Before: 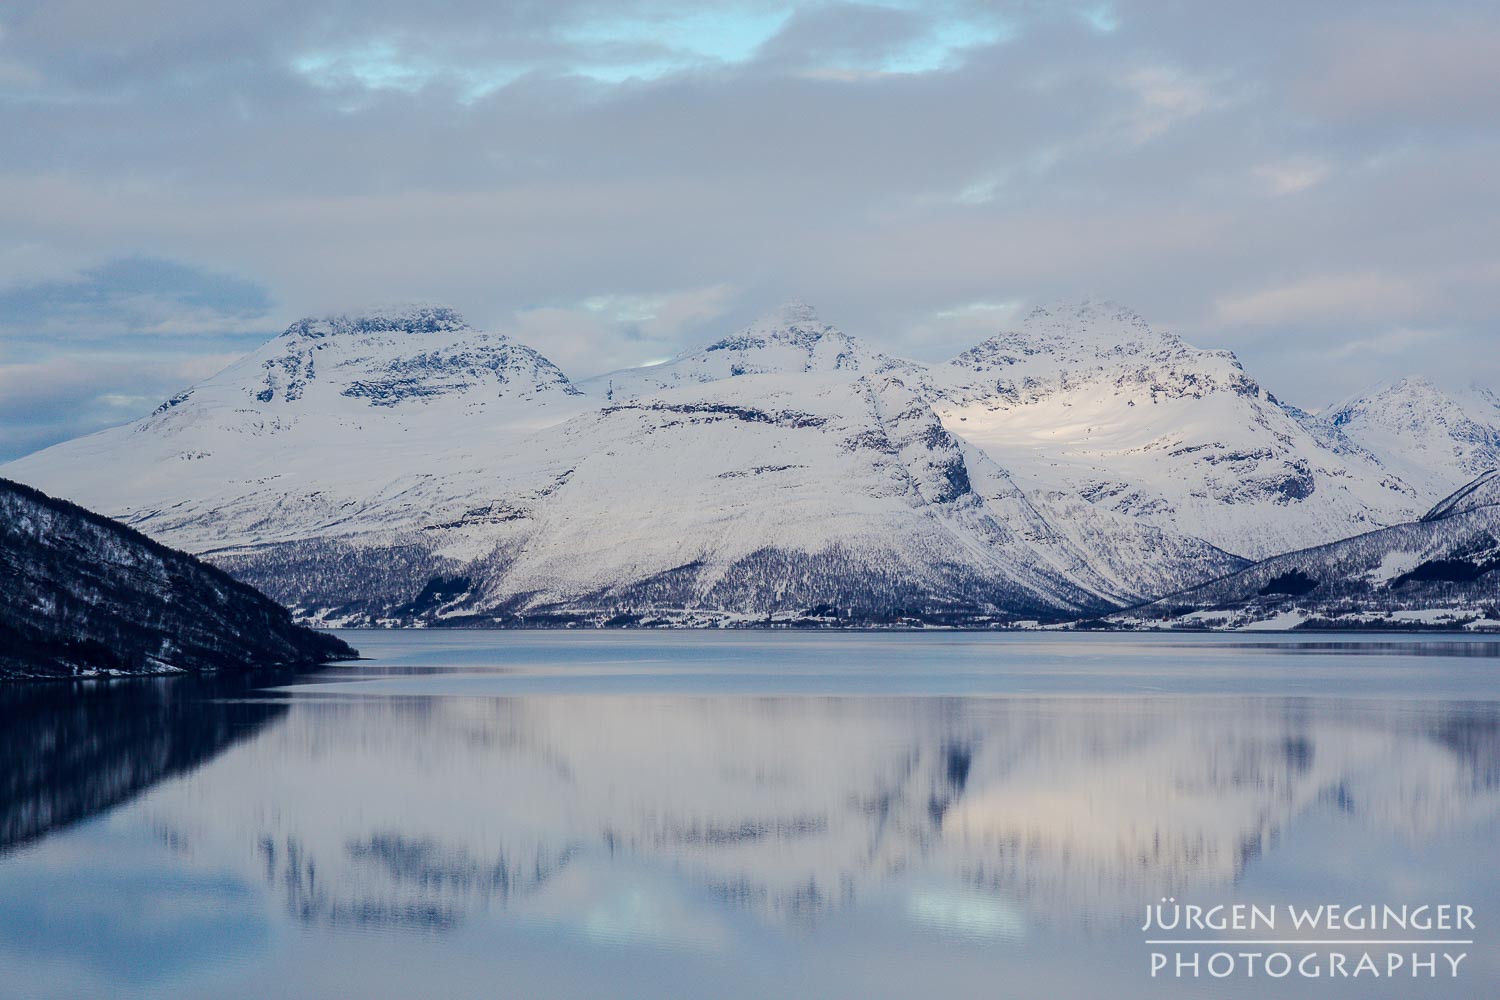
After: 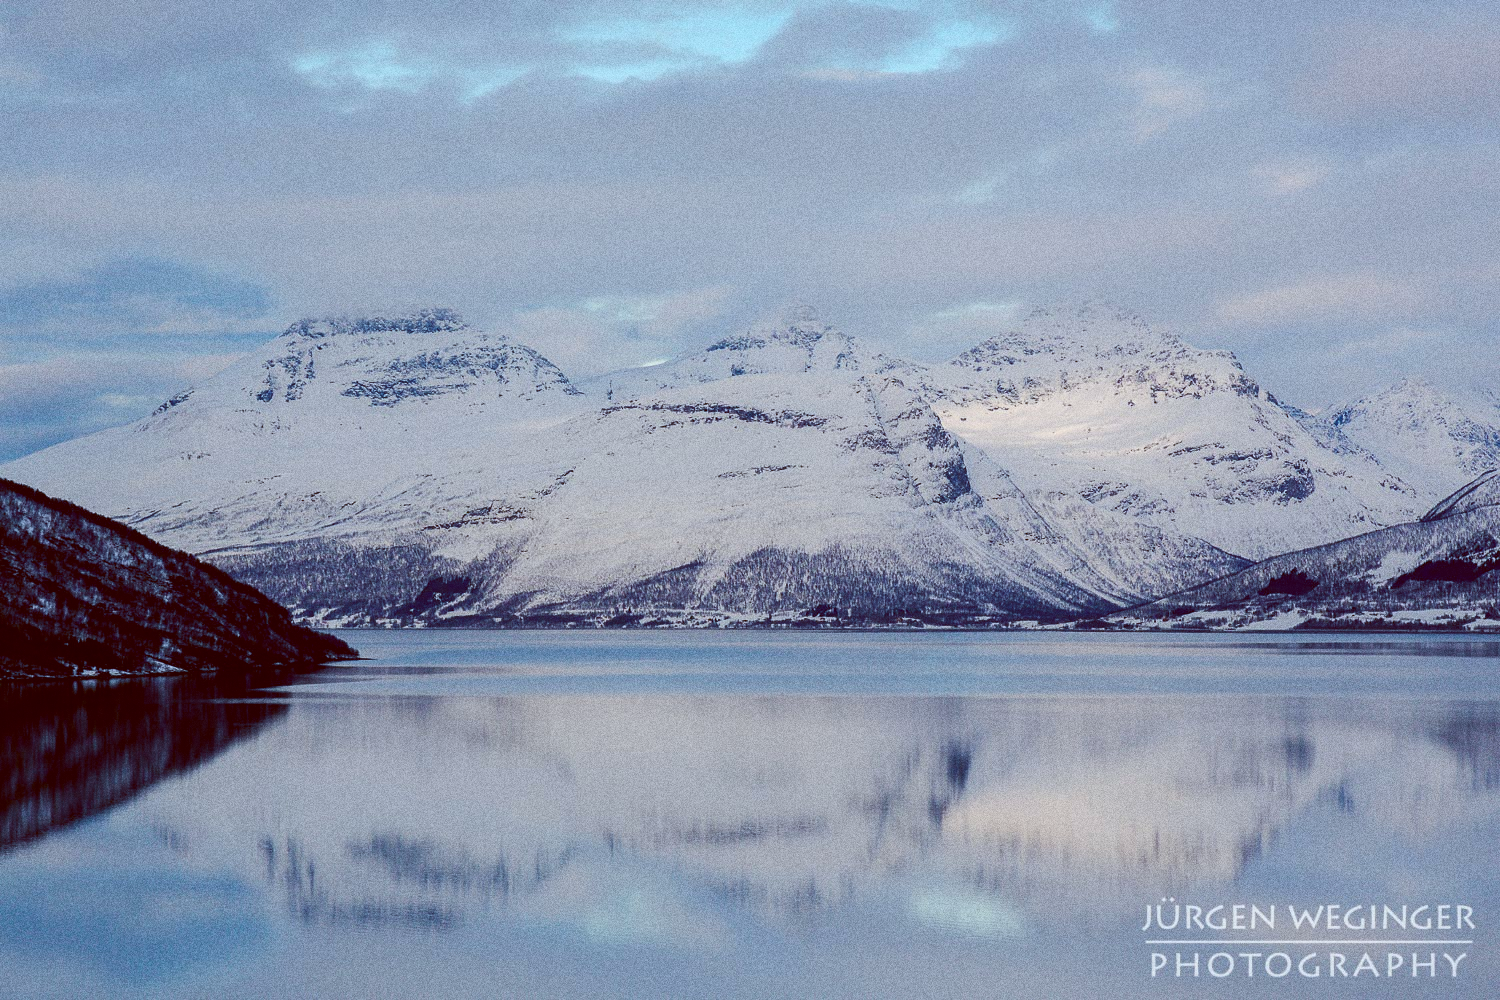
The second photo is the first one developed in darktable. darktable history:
color balance: lift [1, 1.015, 1.004, 0.985], gamma [1, 0.958, 0.971, 1.042], gain [1, 0.956, 0.977, 1.044]
grain: coarseness 0.09 ISO, strength 40%
